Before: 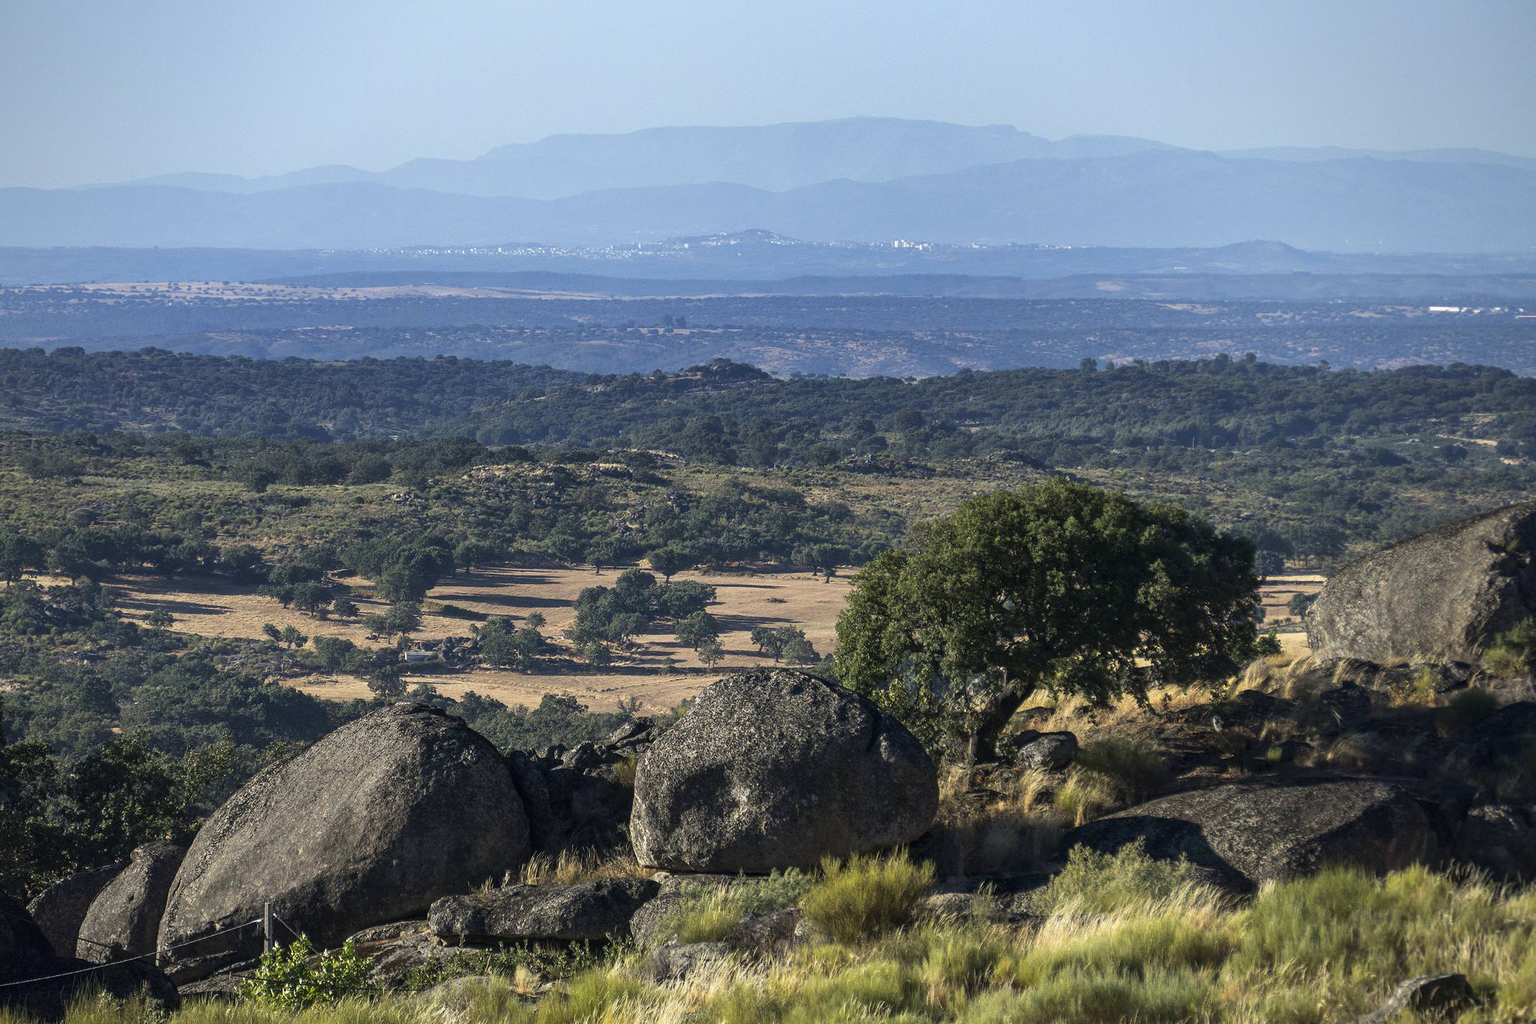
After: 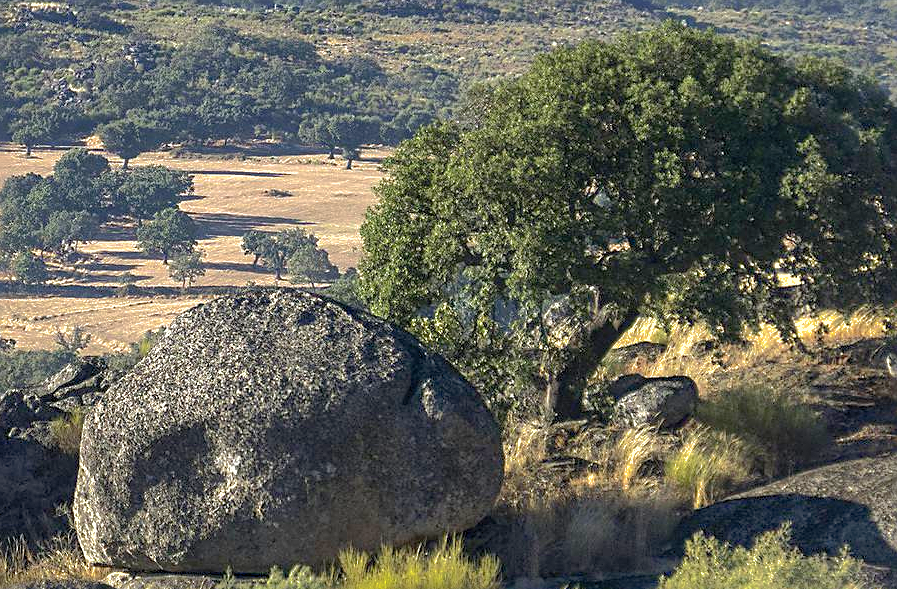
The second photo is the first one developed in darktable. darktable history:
shadows and highlights: shadows 39.45, highlights -60.04
crop: left 37.593%, top 45.113%, right 20.491%, bottom 13.589%
levels: black 0.042%, levels [0, 0.435, 0.917]
exposure: black level correction 0.001, exposure 0.5 EV, compensate exposure bias true, compensate highlight preservation false
sharpen: on, module defaults
